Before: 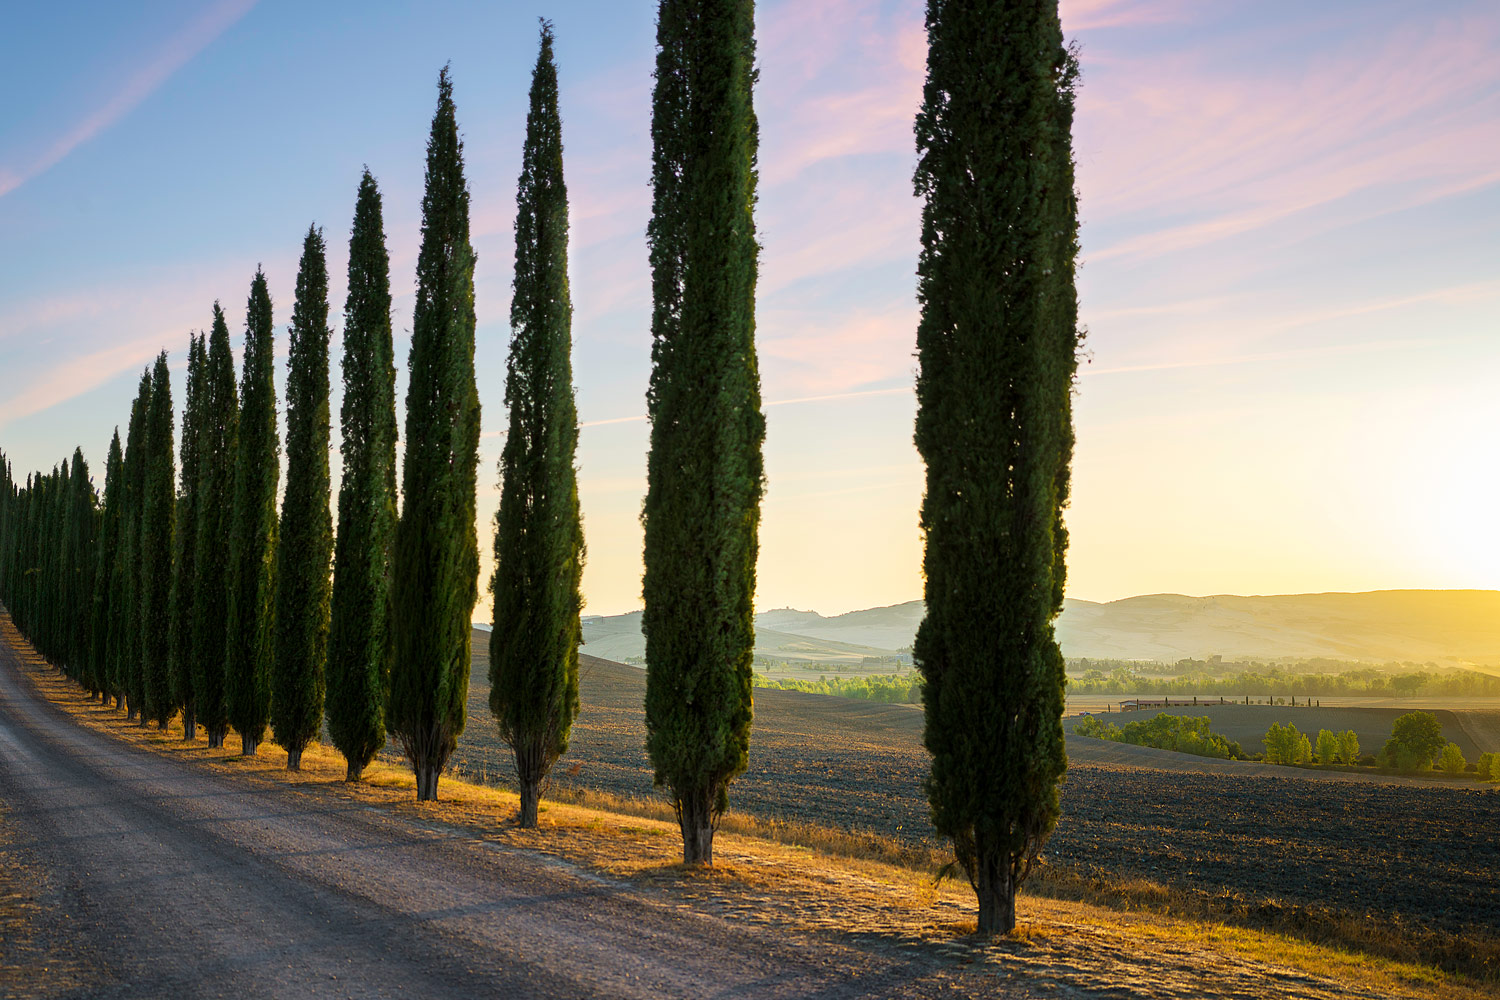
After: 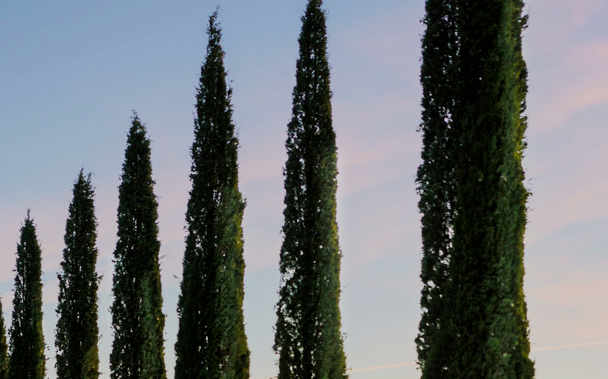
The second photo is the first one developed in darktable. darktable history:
filmic rgb: black relative exposure -7.65 EV, white relative exposure 4.56 EV, hardness 3.61
crop: left 15.452%, top 5.459%, right 43.956%, bottom 56.62%
